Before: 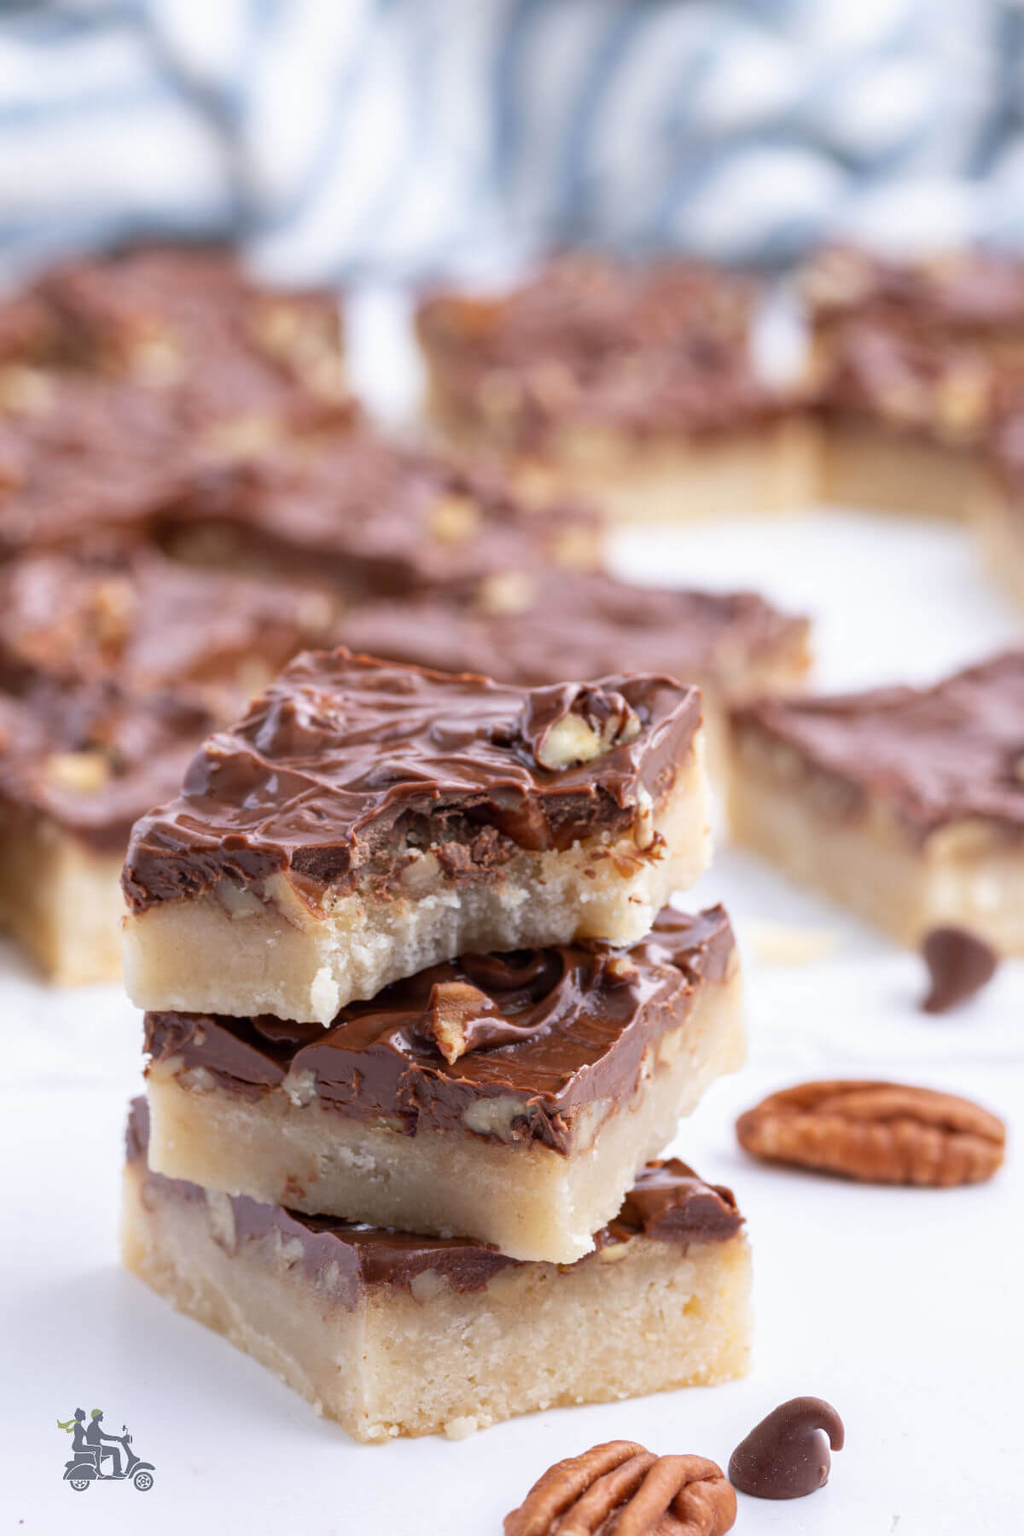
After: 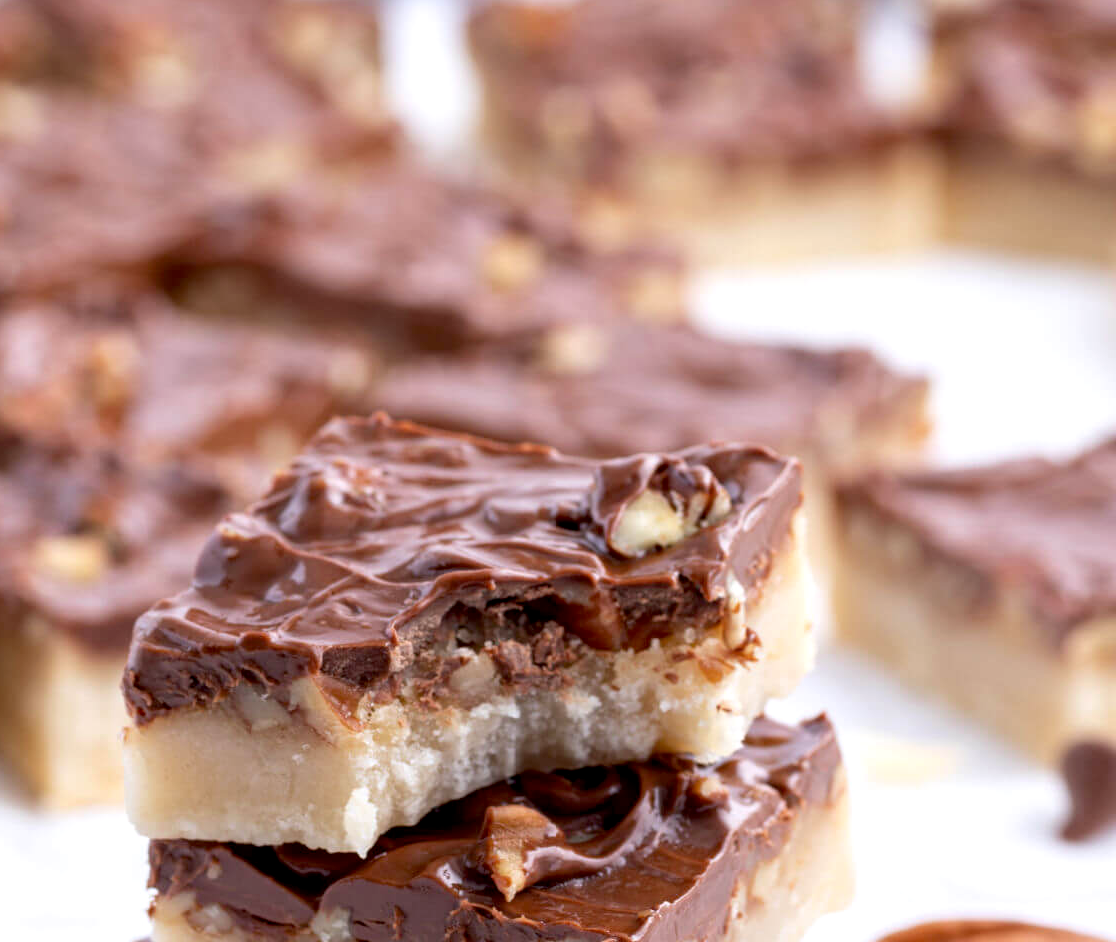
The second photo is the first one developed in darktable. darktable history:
exposure: black level correction 0.007, exposure 0.159 EV, compensate highlight preservation false
crop: left 1.744%, top 19.225%, right 5.069%, bottom 28.357%
